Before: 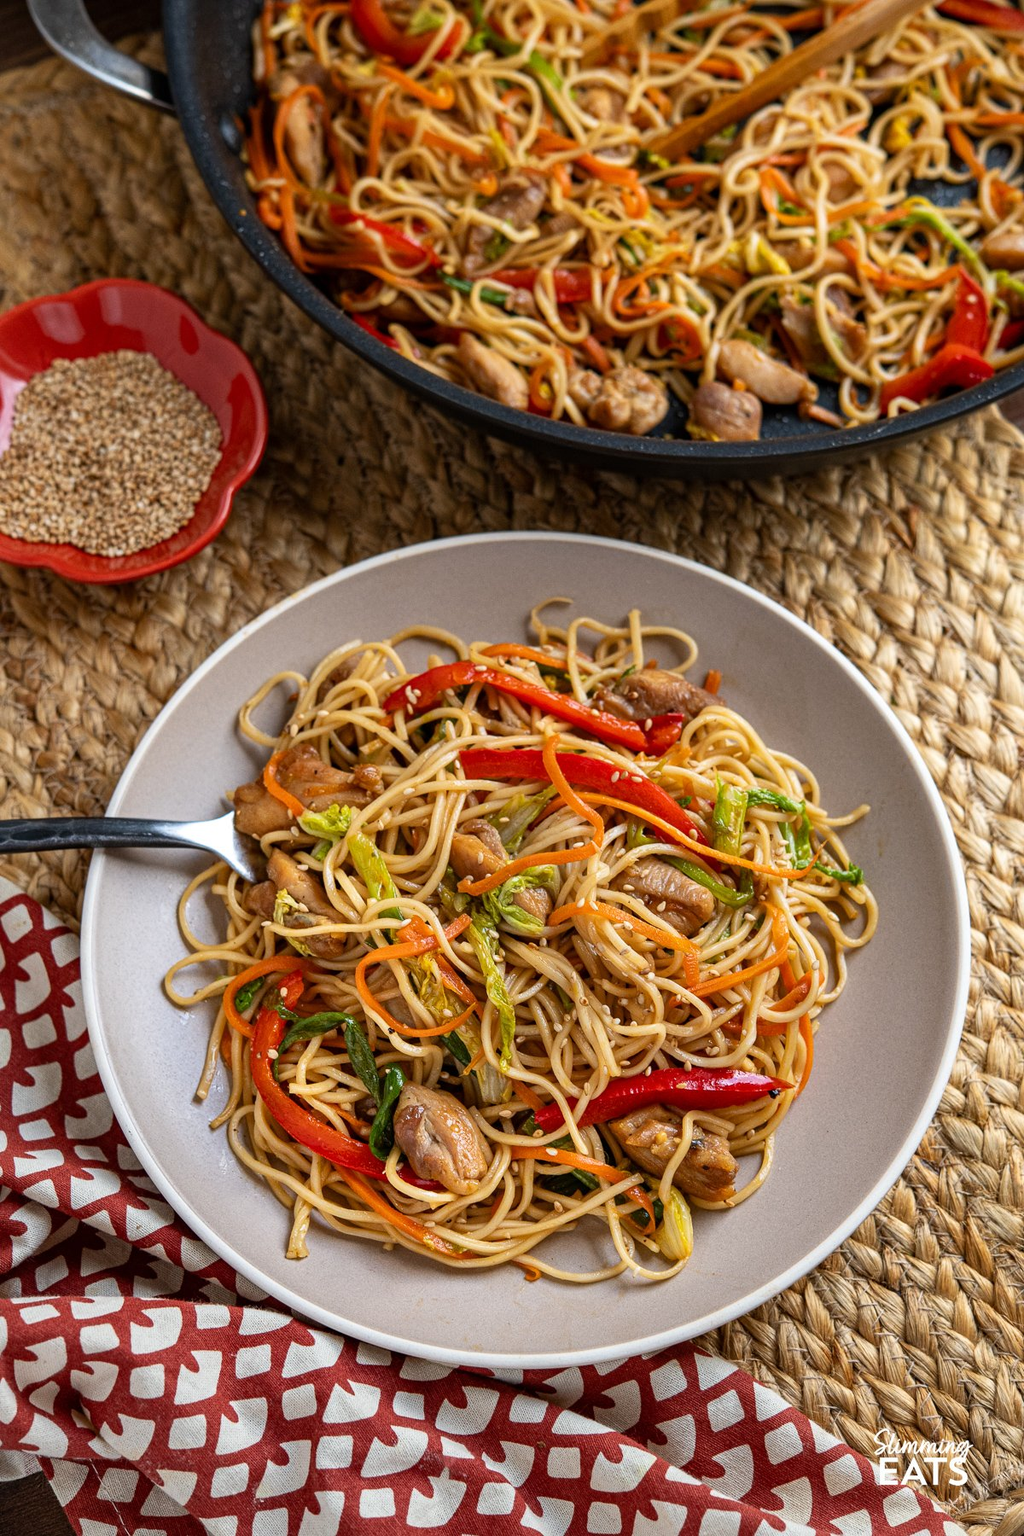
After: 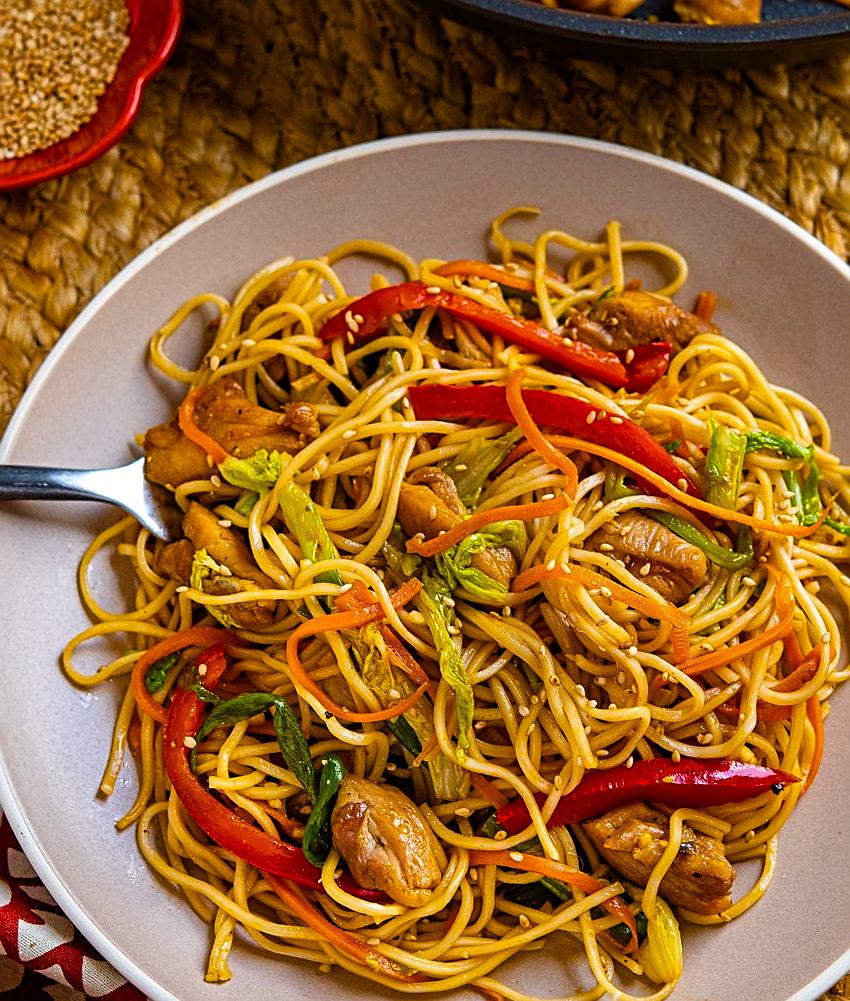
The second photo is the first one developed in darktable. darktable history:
sharpen: on, module defaults
crop: left 10.886%, top 27.406%, right 18.276%, bottom 16.966%
color balance rgb: power › chroma 0.277%, power › hue 25.1°, linear chroma grading › global chroma 14.366%, perceptual saturation grading › global saturation 37.21%, perceptual saturation grading › shadows 35.146%
